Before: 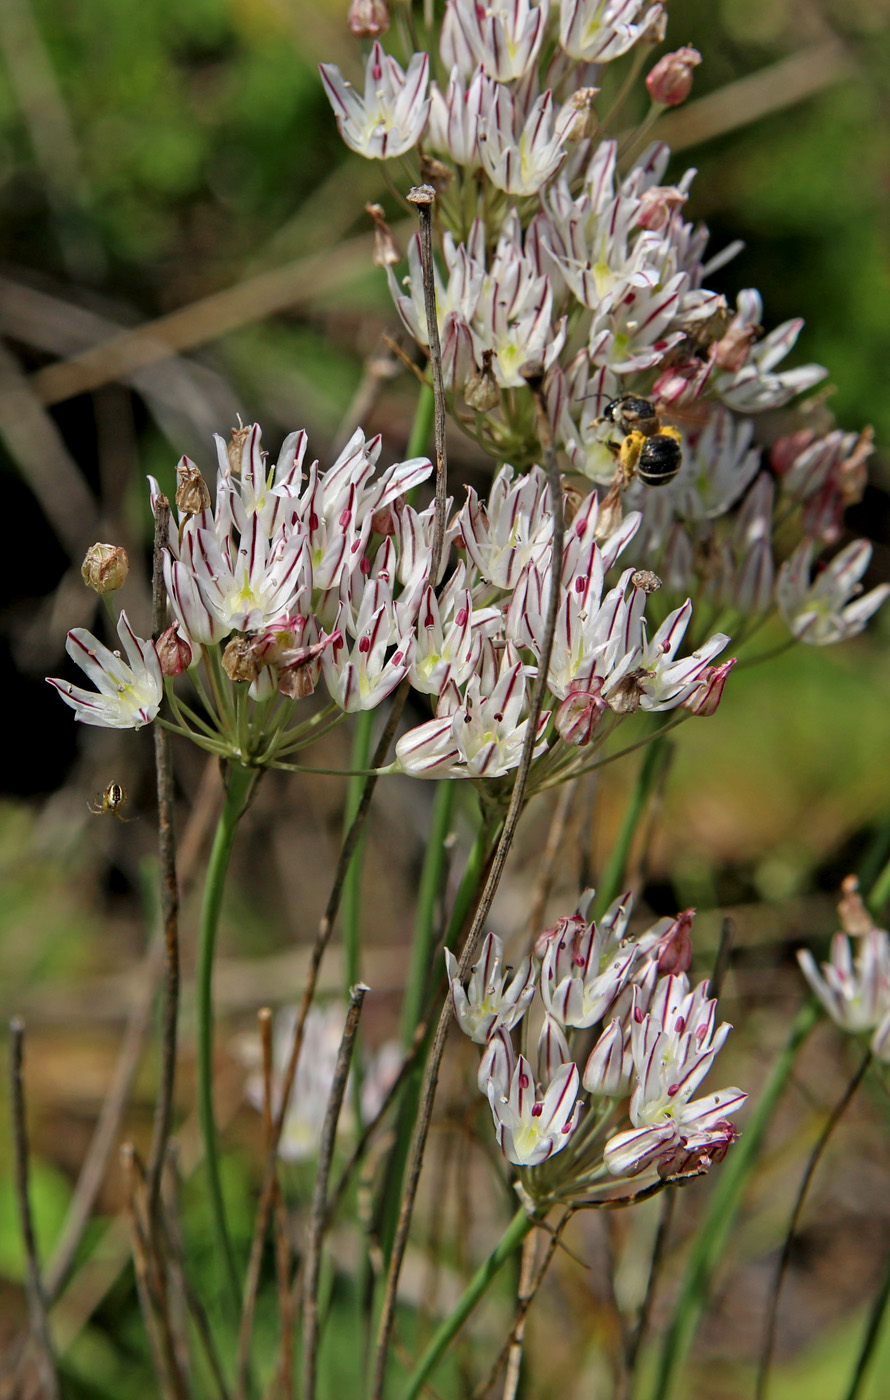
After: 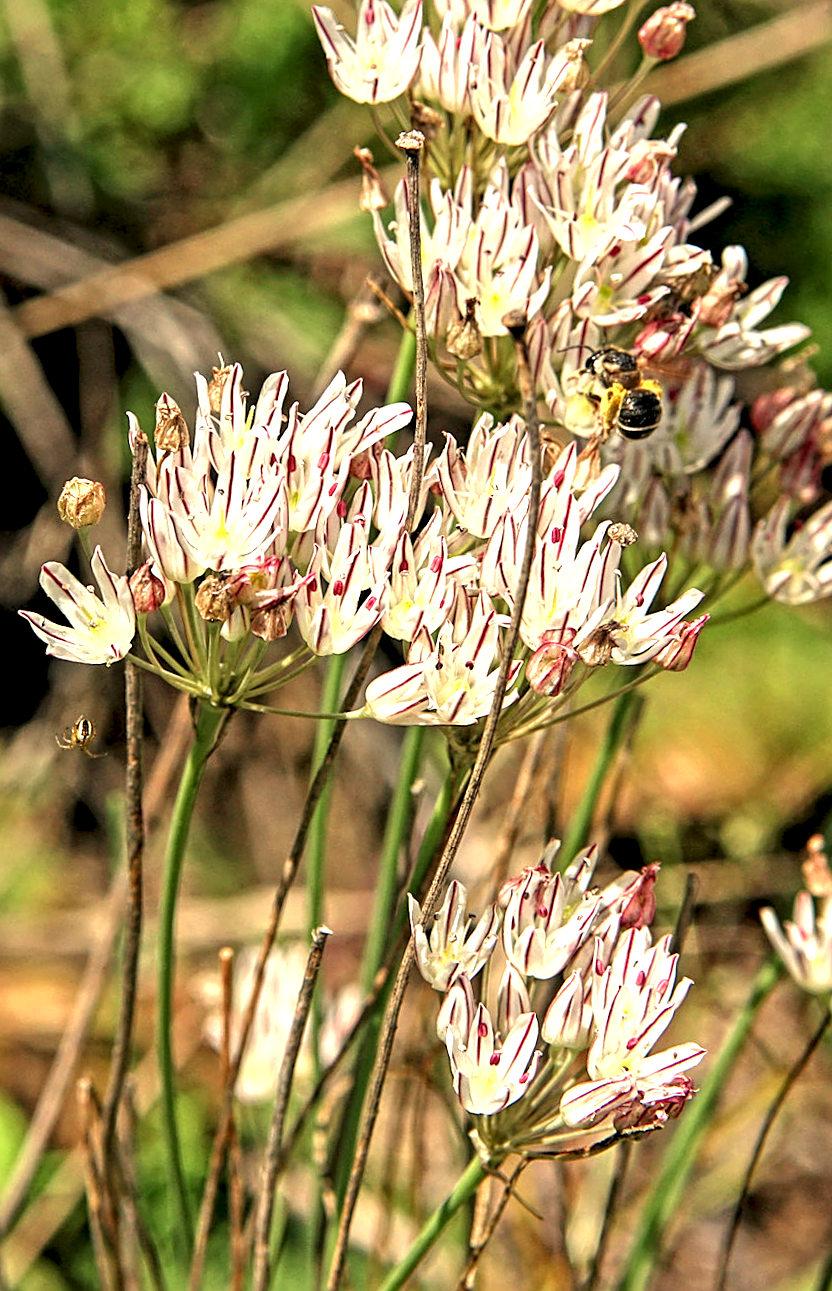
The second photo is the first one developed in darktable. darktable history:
tone equalizer: on, module defaults
crop and rotate: angle -2.38°
exposure: black level correction 0, exposure 1.1 EV, compensate exposure bias true, compensate highlight preservation false
sharpen: on, module defaults
local contrast: highlights 100%, shadows 100%, detail 200%, midtone range 0.2
white balance: red 1.123, blue 0.83
rotate and perspective: rotation -0.45°, automatic cropping original format, crop left 0.008, crop right 0.992, crop top 0.012, crop bottom 0.988
